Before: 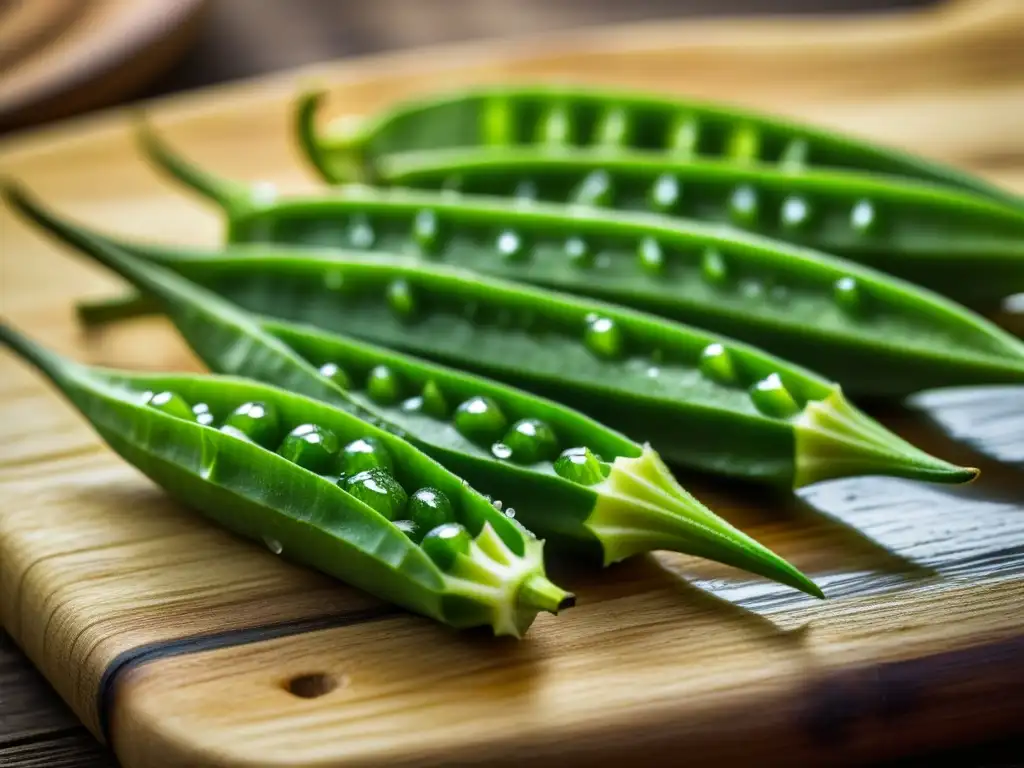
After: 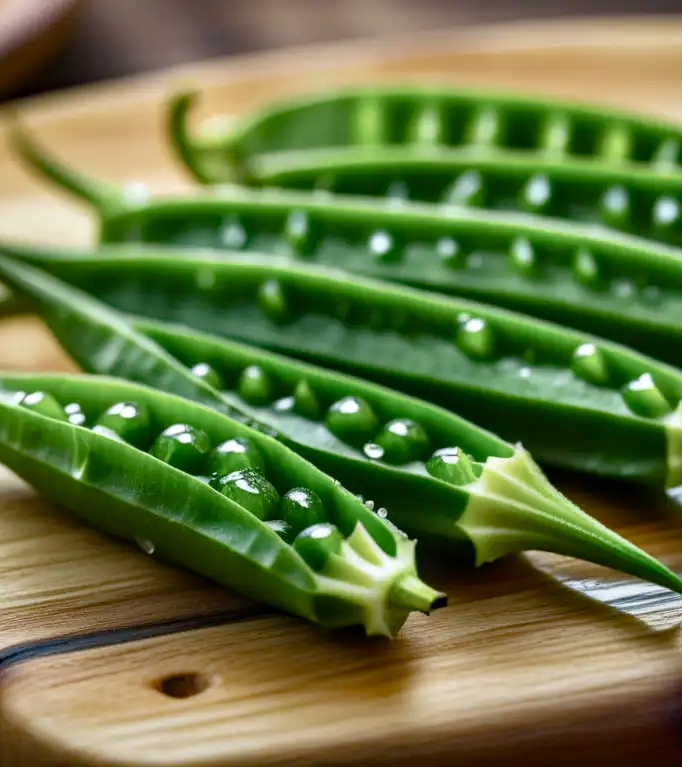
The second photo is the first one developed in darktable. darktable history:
haze removal: compatibility mode true, adaptive false
color balance rgb: linear chroma grading › shadows -2.264%, linear chroma grading › highlights -14.782%, linear chroma grading › global chroma -9.385%, linear chroma grading › mid-tones -9.796%, perceptual saturation grading › global saturation 20%, perceptual saturation grading › highlights -25.703%, perceptual saturation grading › shadows 24.73%
crop and rotate: left 12.507%, right 20.808%
